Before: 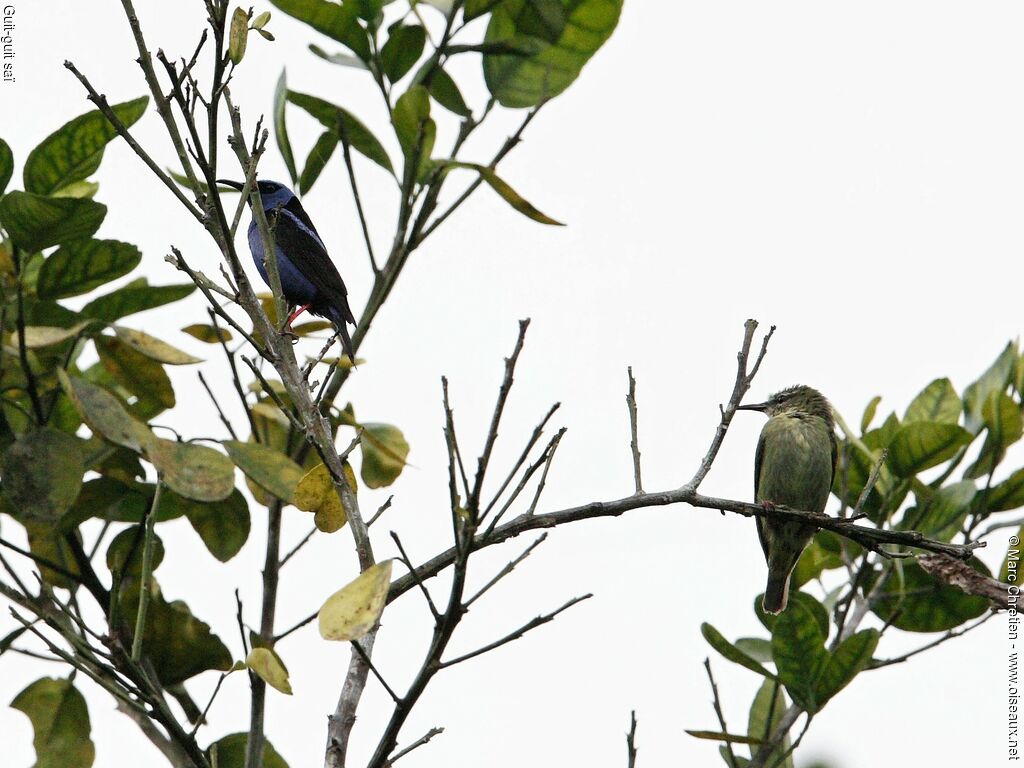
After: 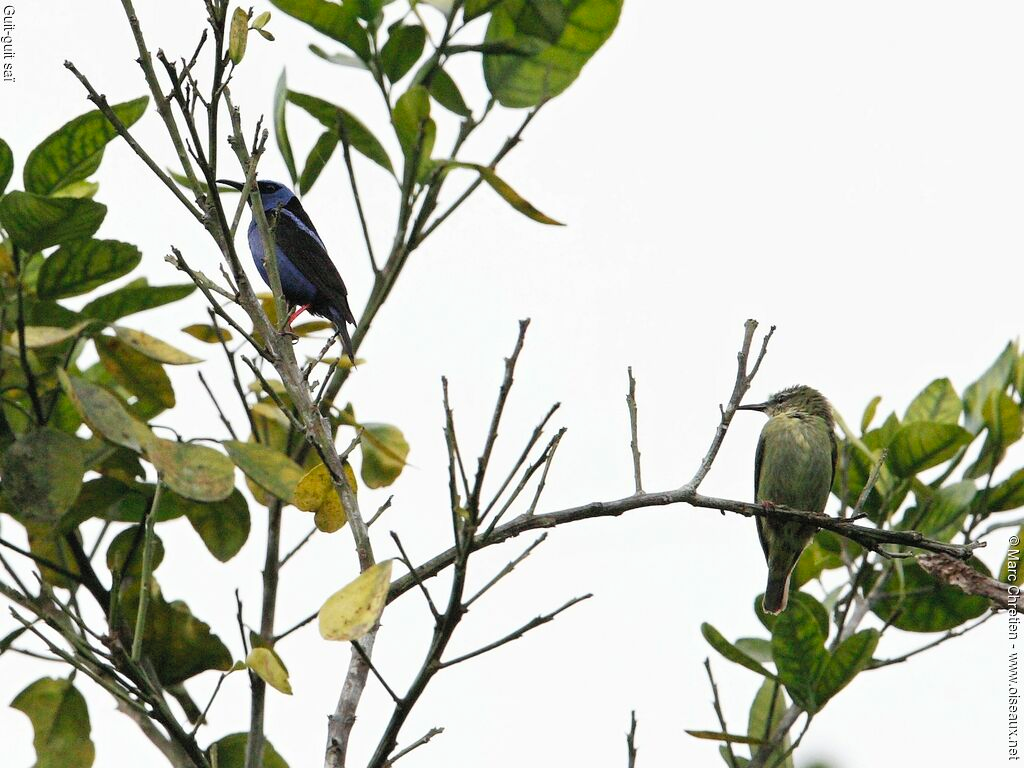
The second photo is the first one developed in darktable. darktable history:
contrast brightness saturation: brightness 0.089, saturation 0.192
